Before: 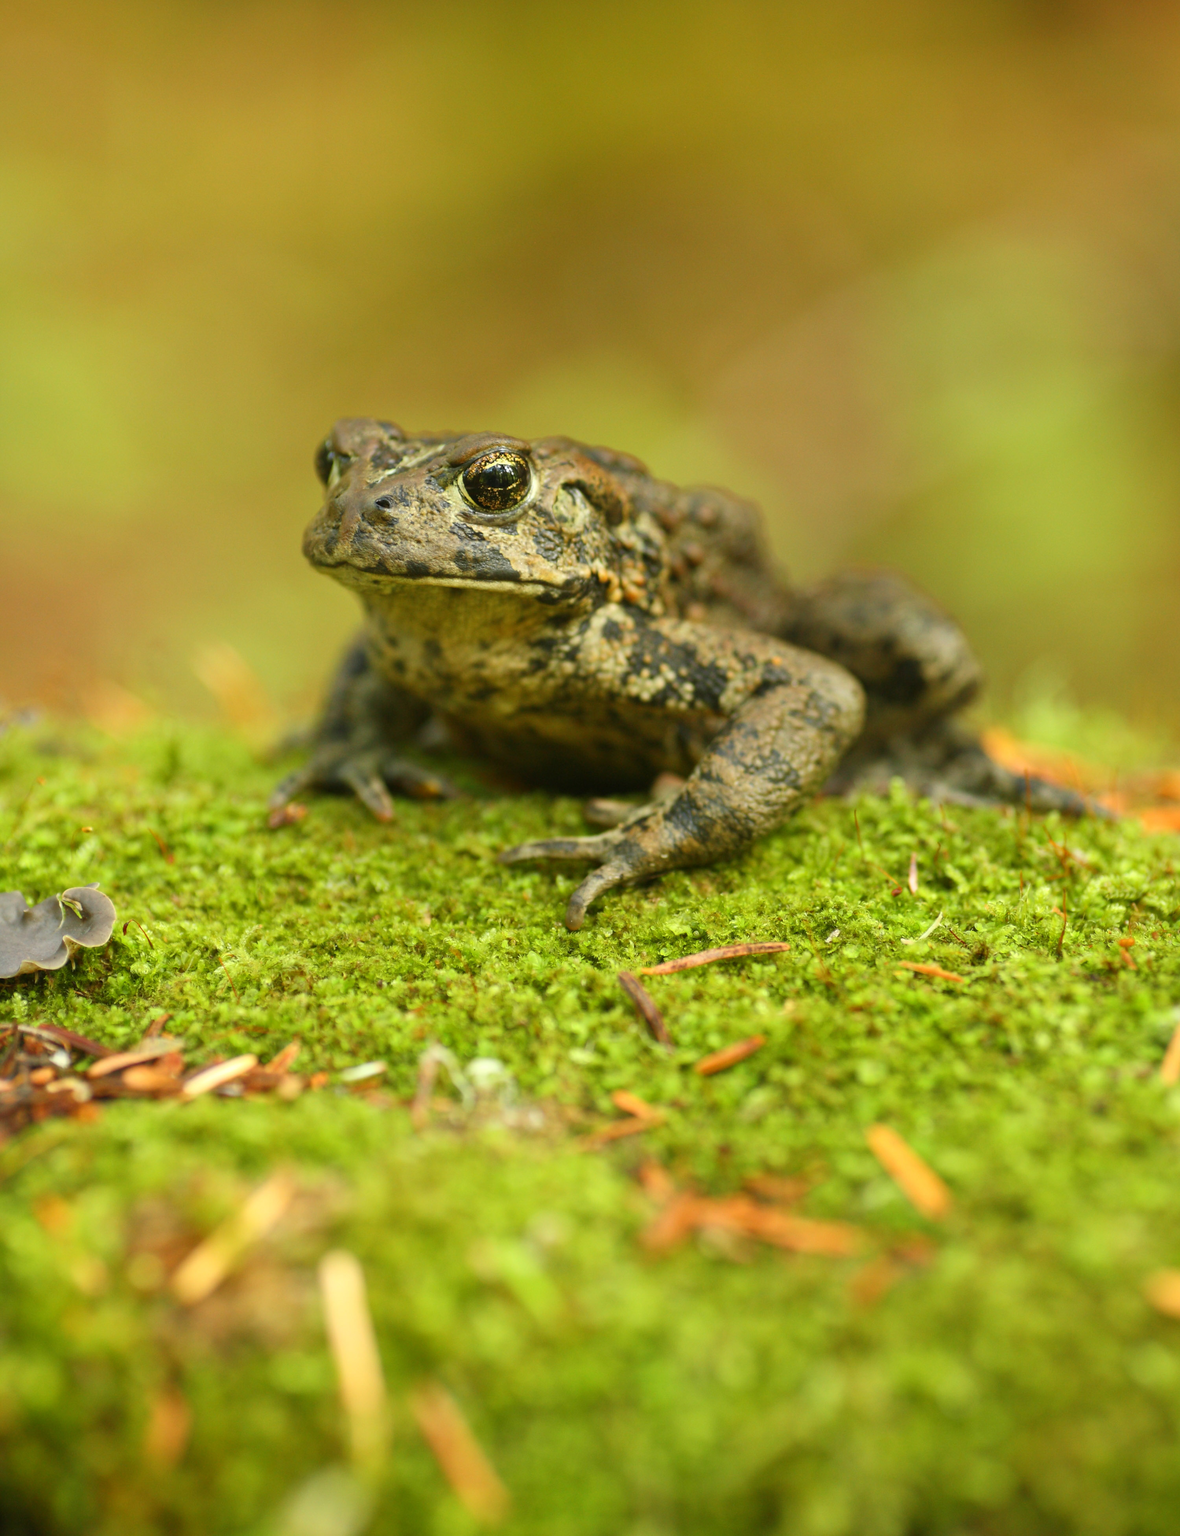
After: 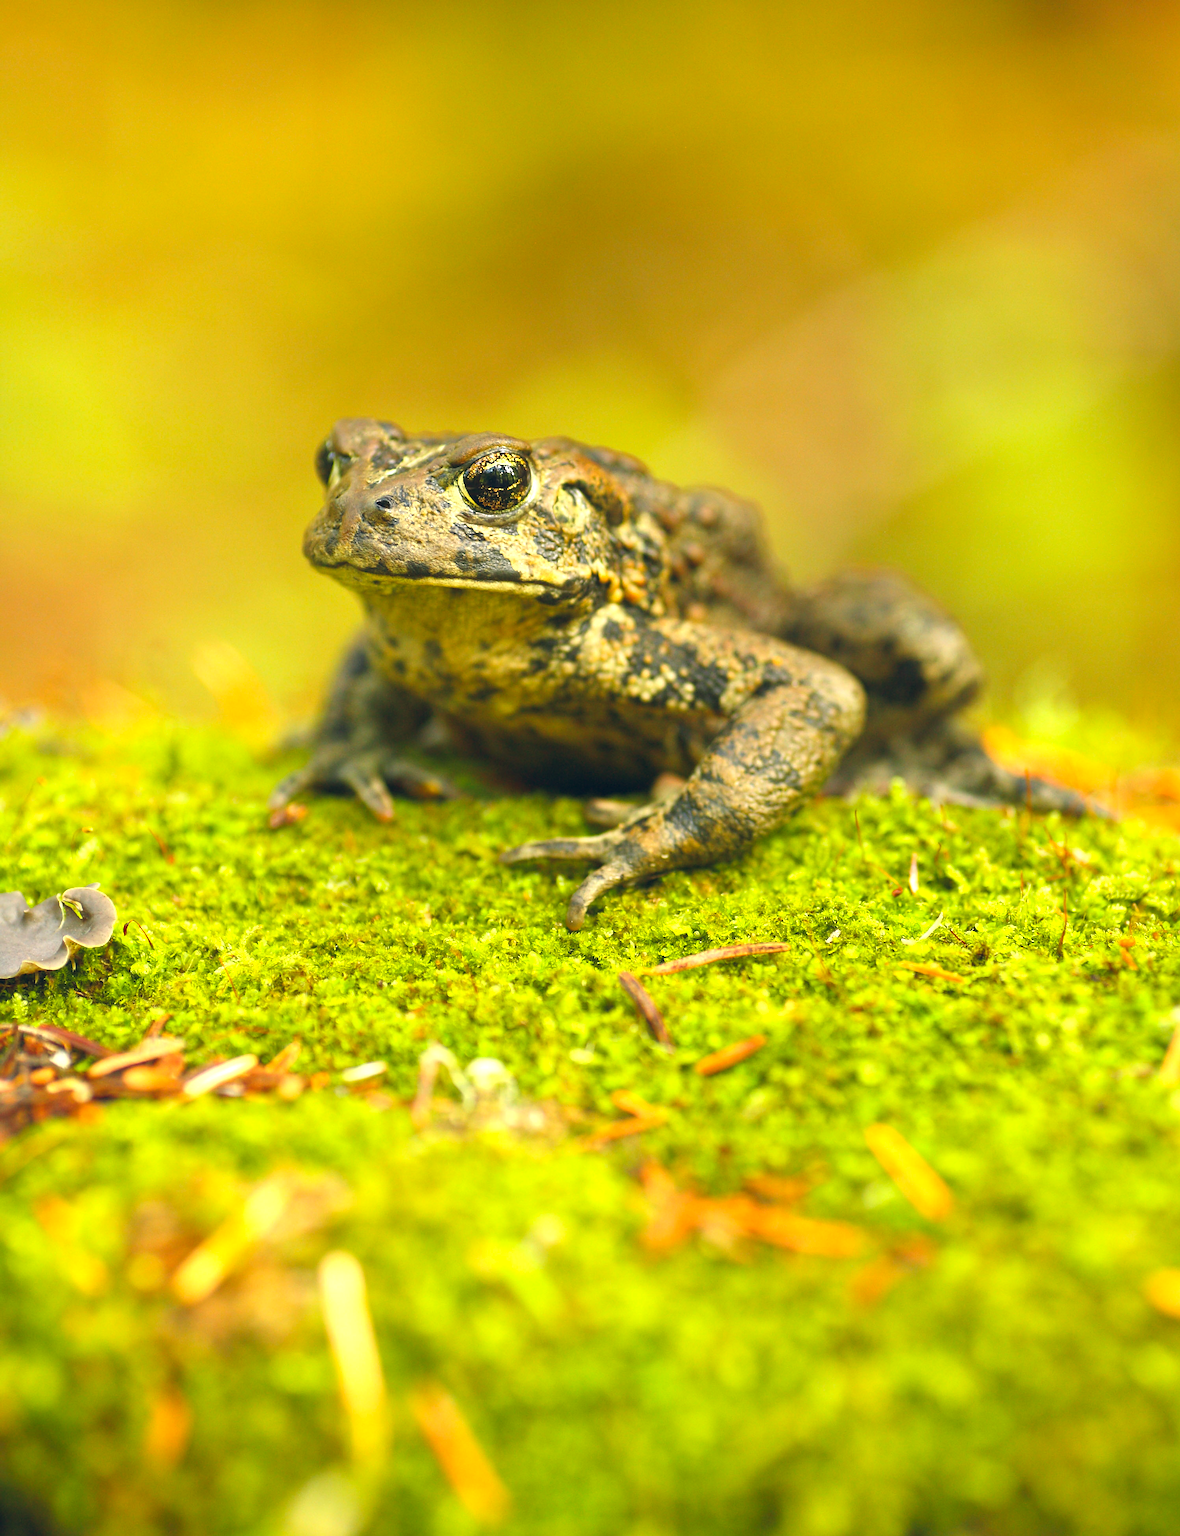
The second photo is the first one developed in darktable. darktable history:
sharpen: on, module defaults
exposure: black level correction 0, exposure 0.7 EV, compensate exposure bias true, compensate highlight preservation false
color balance rgb: shadows lift › hue 87.51°, highlights gain › chroma 1.35%, highlights gain › hue 55.1°, global offset › chroma 0.13%, global offset › hue 253.66°, perceptual saturation grading › global saturation 16.38%
